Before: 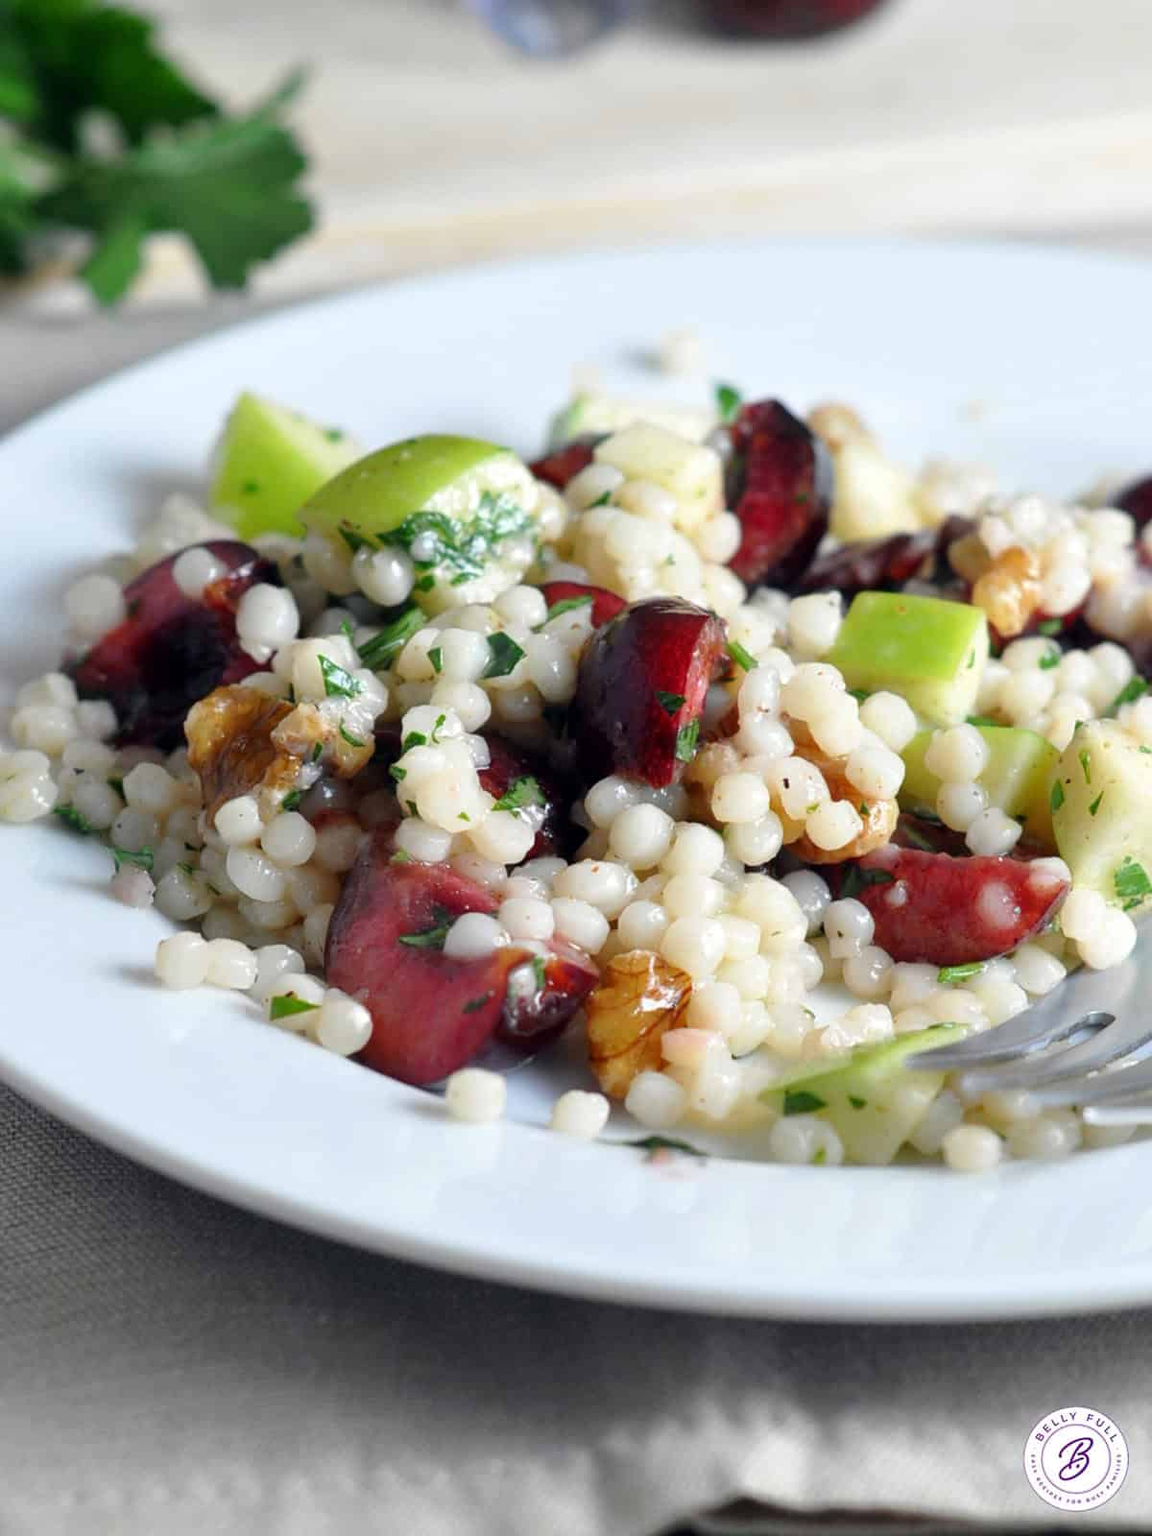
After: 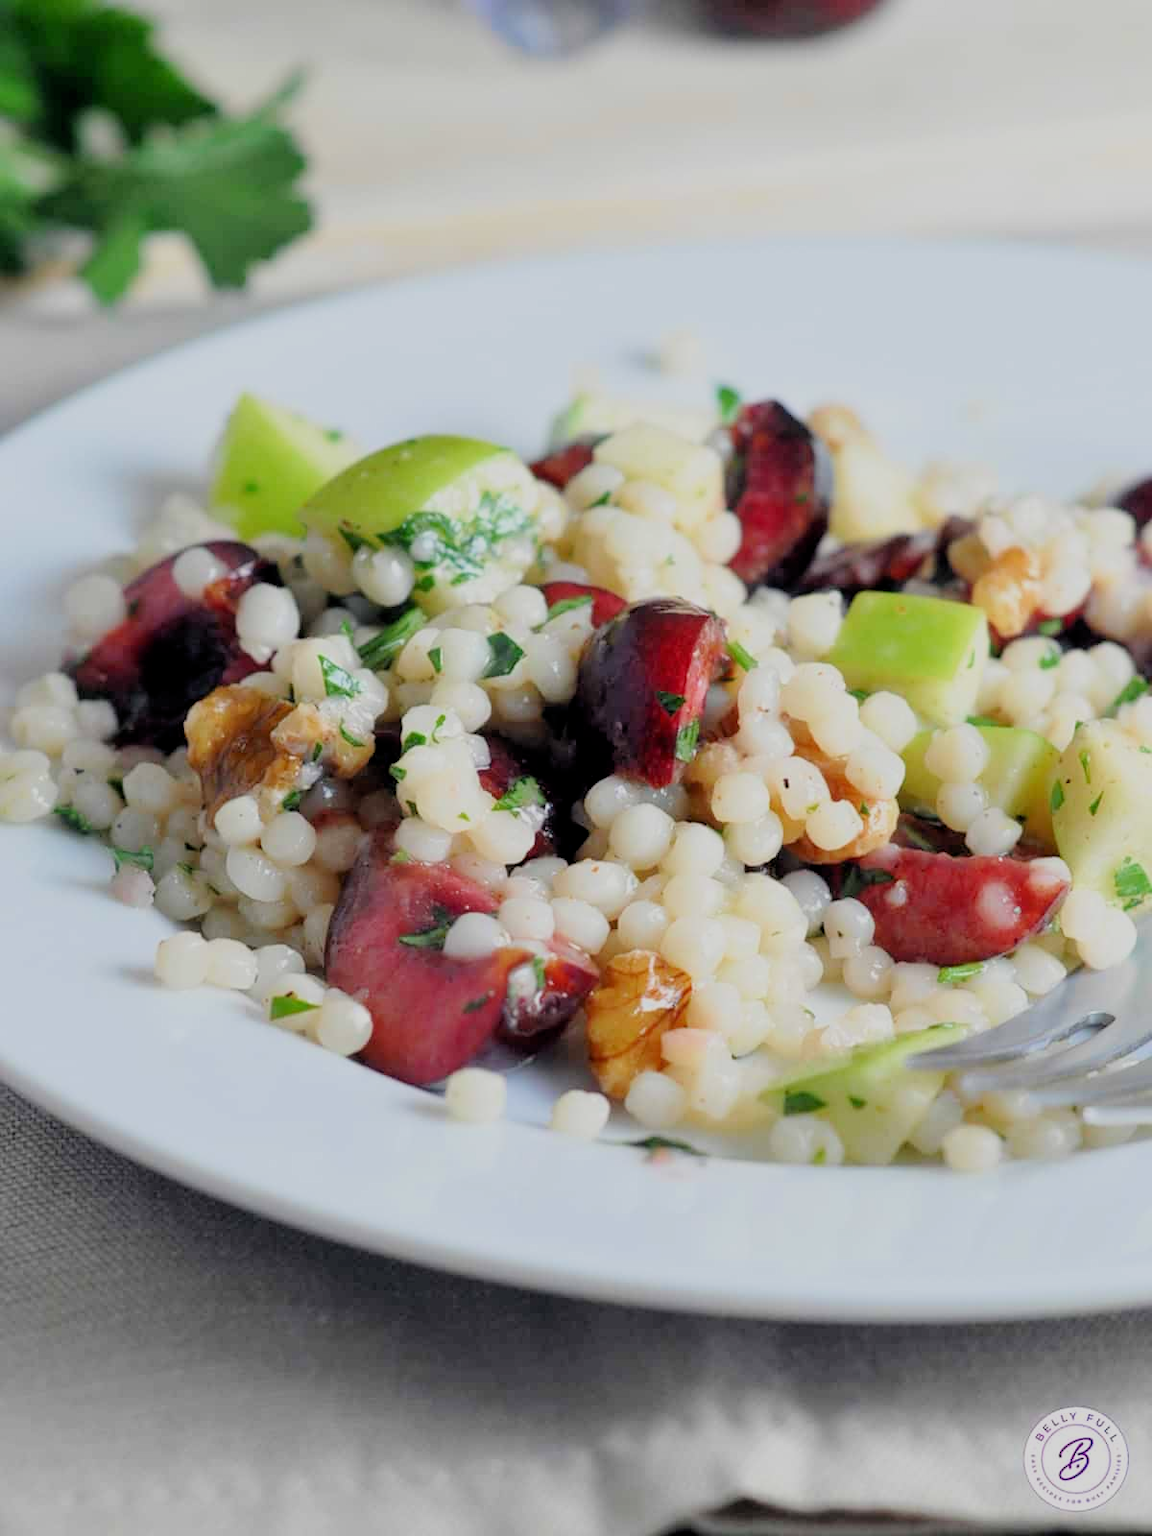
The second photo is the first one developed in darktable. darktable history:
exposure: exposure 0.4 EV, compensate highlight preservation false
filmic rgb: black relative exposure -8.79 EV, white relative exposure 4.98 EV, threshold 3 EV, target black luminance 0%, hardness 3.77, latitude 66.33%, contrast 0.822, shadows ↔ highlights balance 20%, color science v5 (2021), contrast in shadows safe, contrast in highlights safe, enable highlight reconstruction true
